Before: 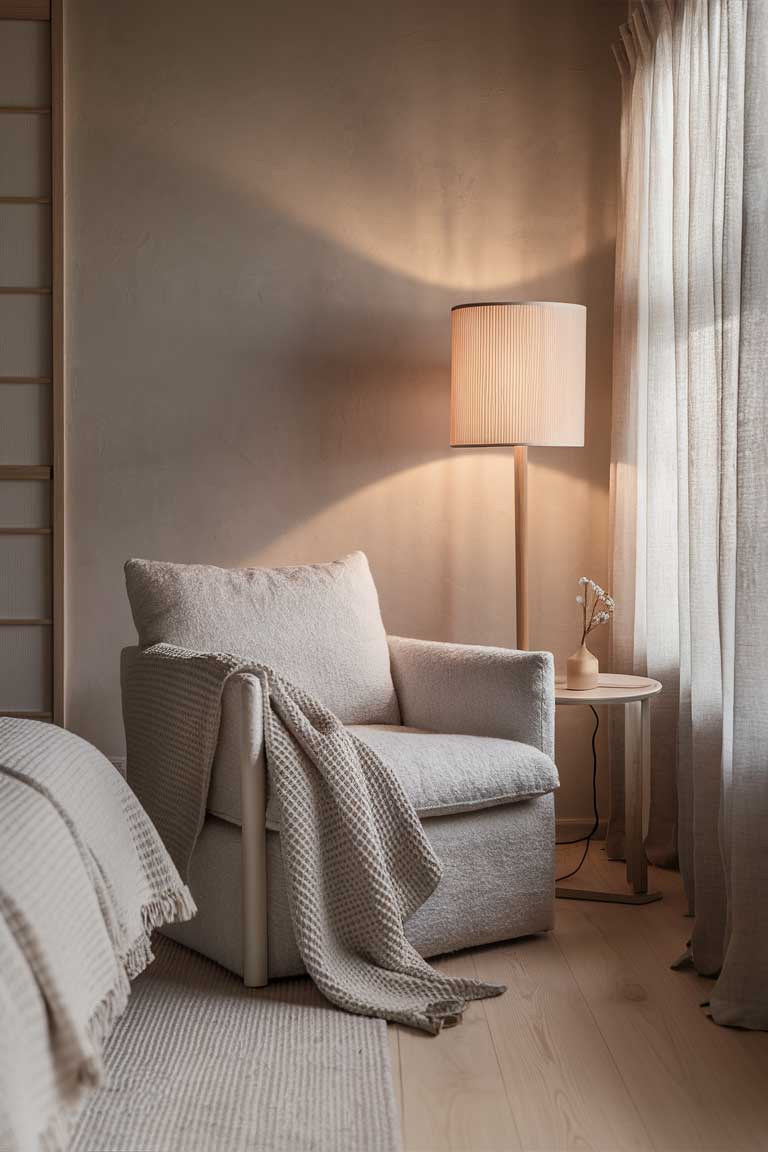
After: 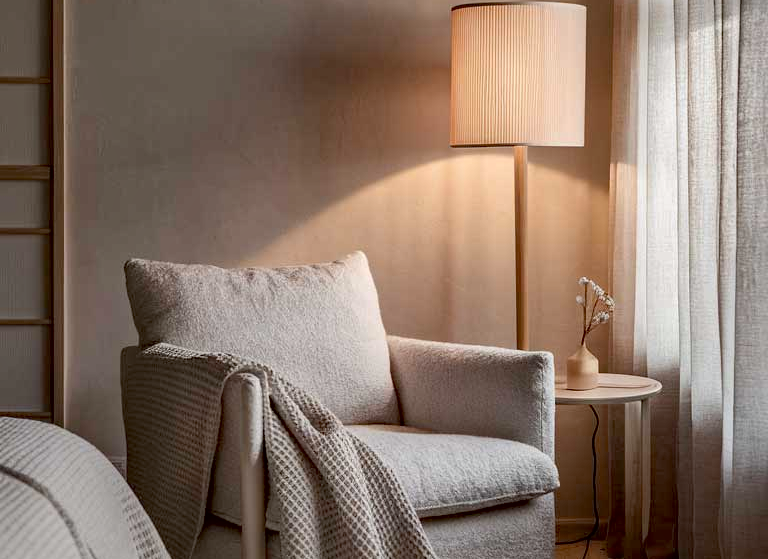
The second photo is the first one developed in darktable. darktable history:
exposure: black level correction 0.009, exposure 0.016 EV, compensate highlight preservation false
haze removal: compatibility mode true, adaptive false
crop and rotate: top 26.08%, bottom 25.337%
local contrast: mode bilateral grid, contrast 20, coarseness 50, detail 119%, midtone range 0.2
